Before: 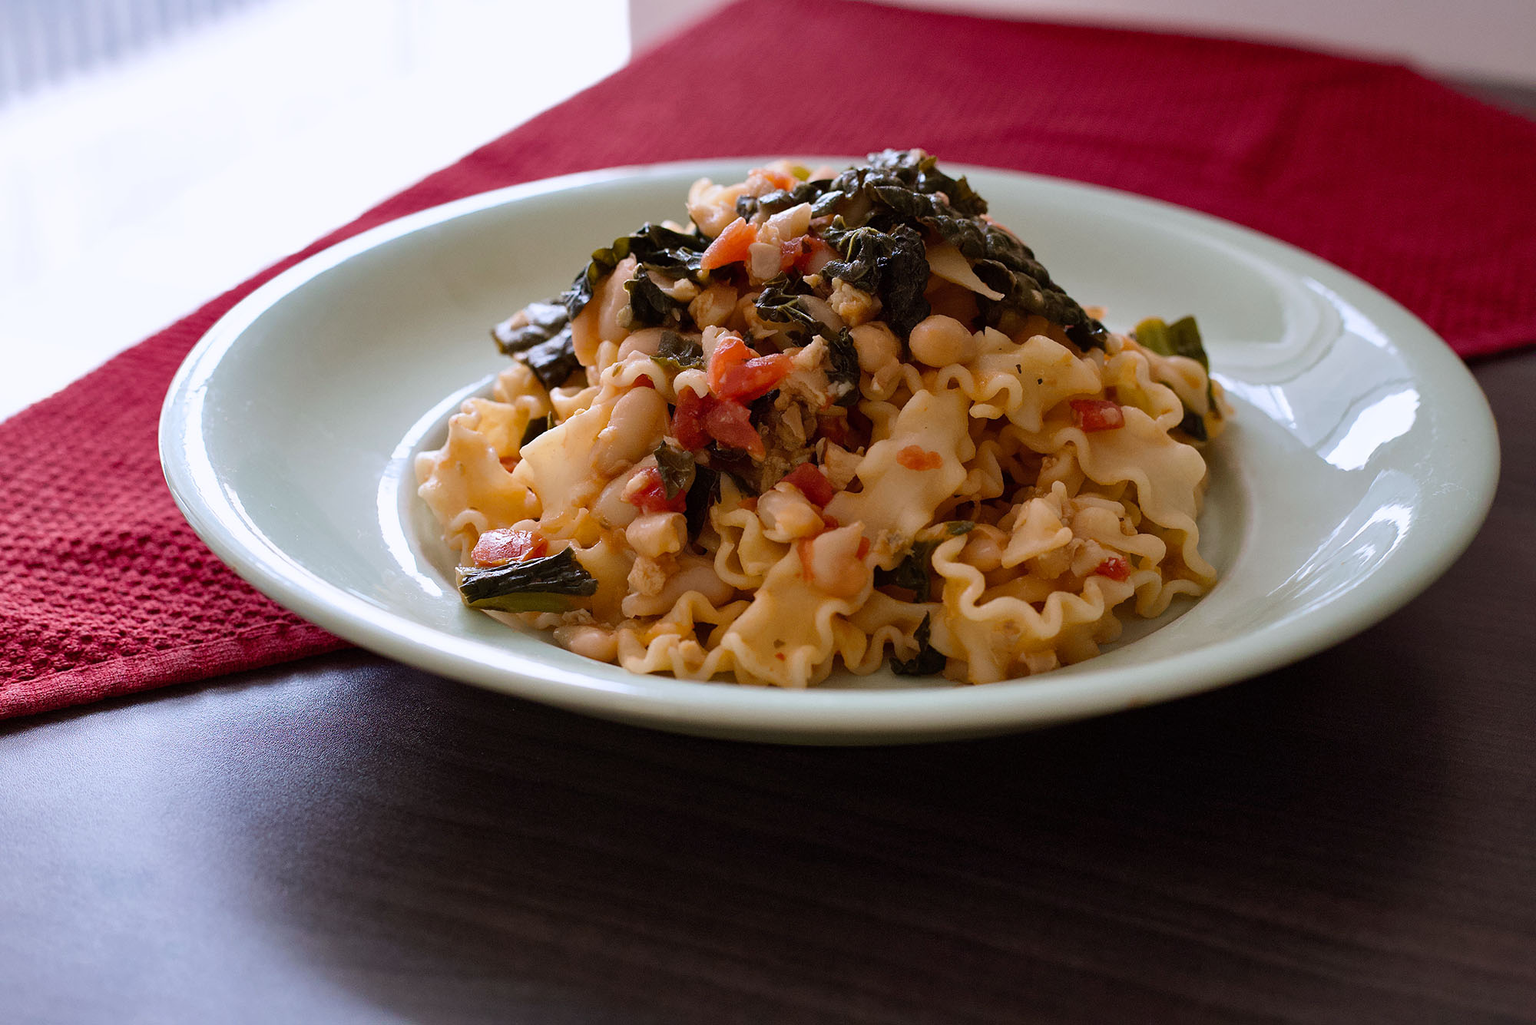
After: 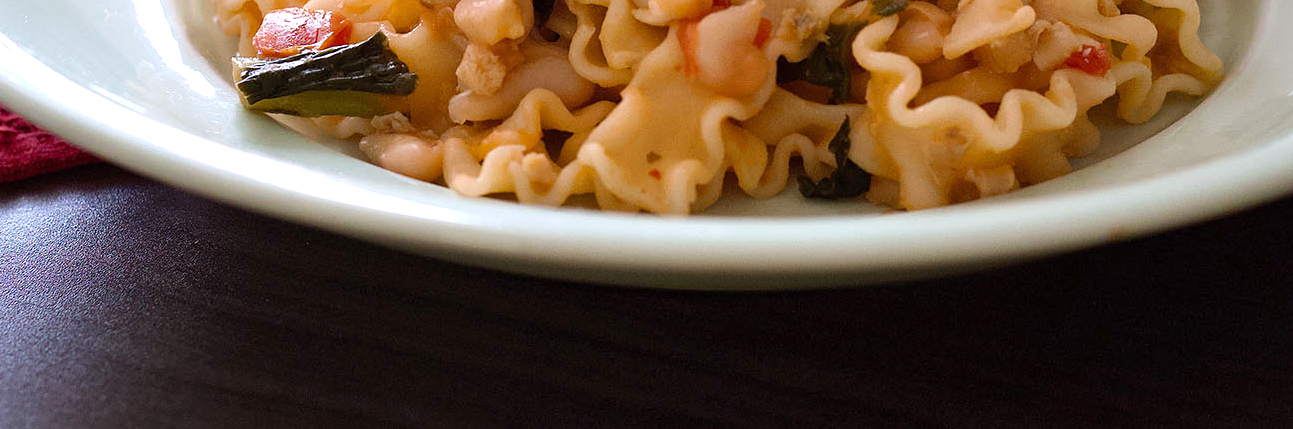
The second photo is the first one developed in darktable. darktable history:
exposure: exposure 0.481 EV, compensate highlight preservation false
crop: left 18.085%, top 51.013%, right 17.258%, bottom 16.829%
